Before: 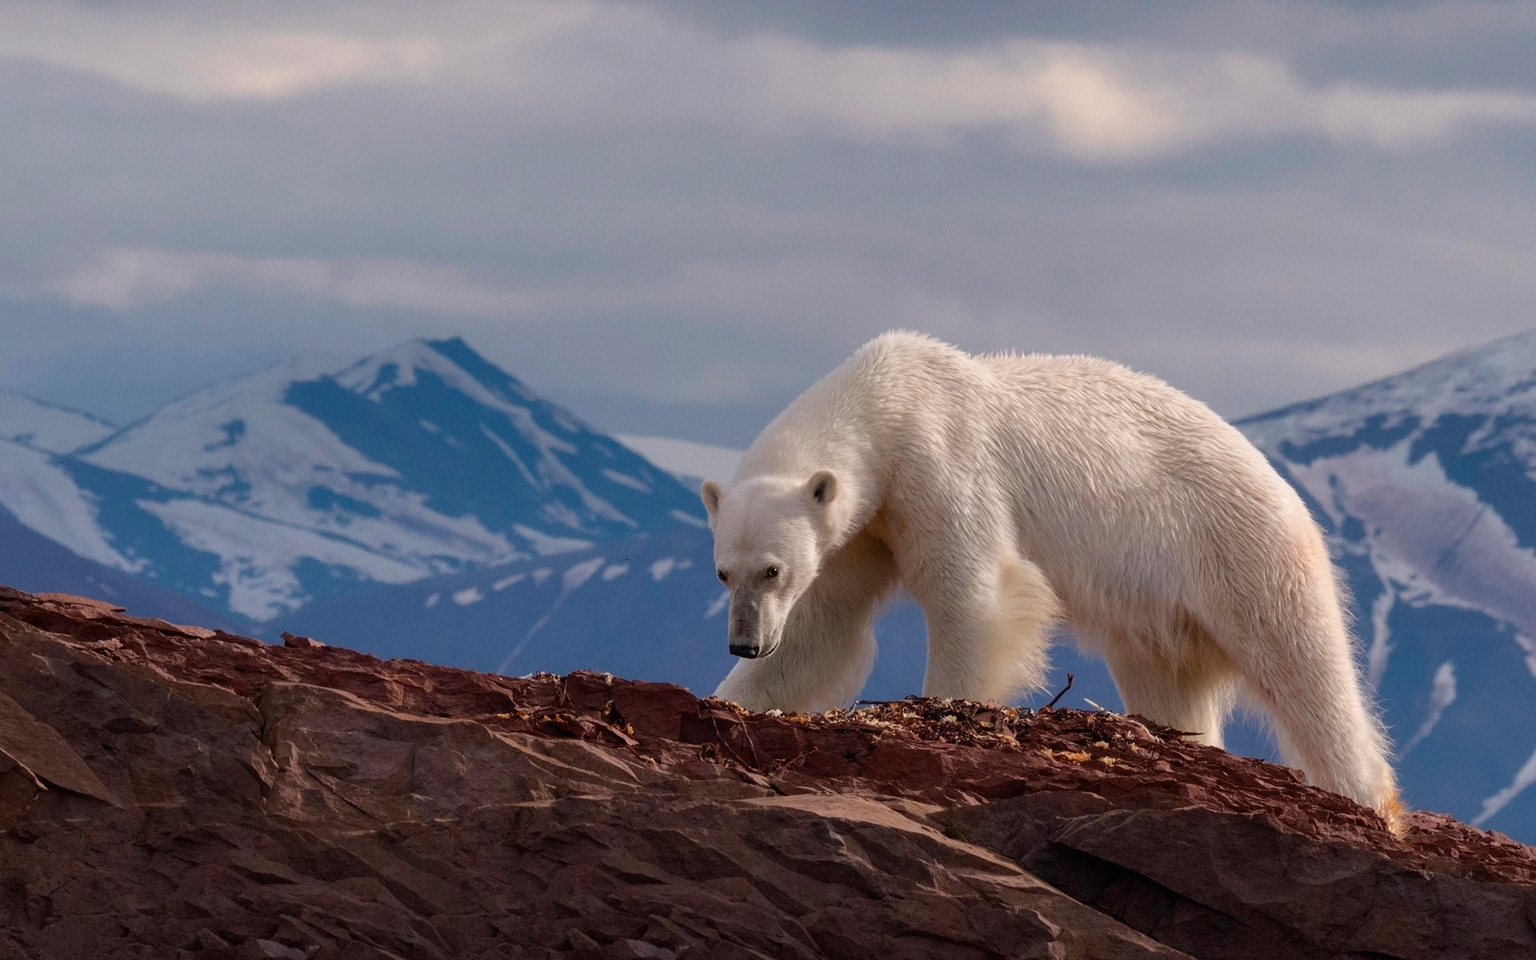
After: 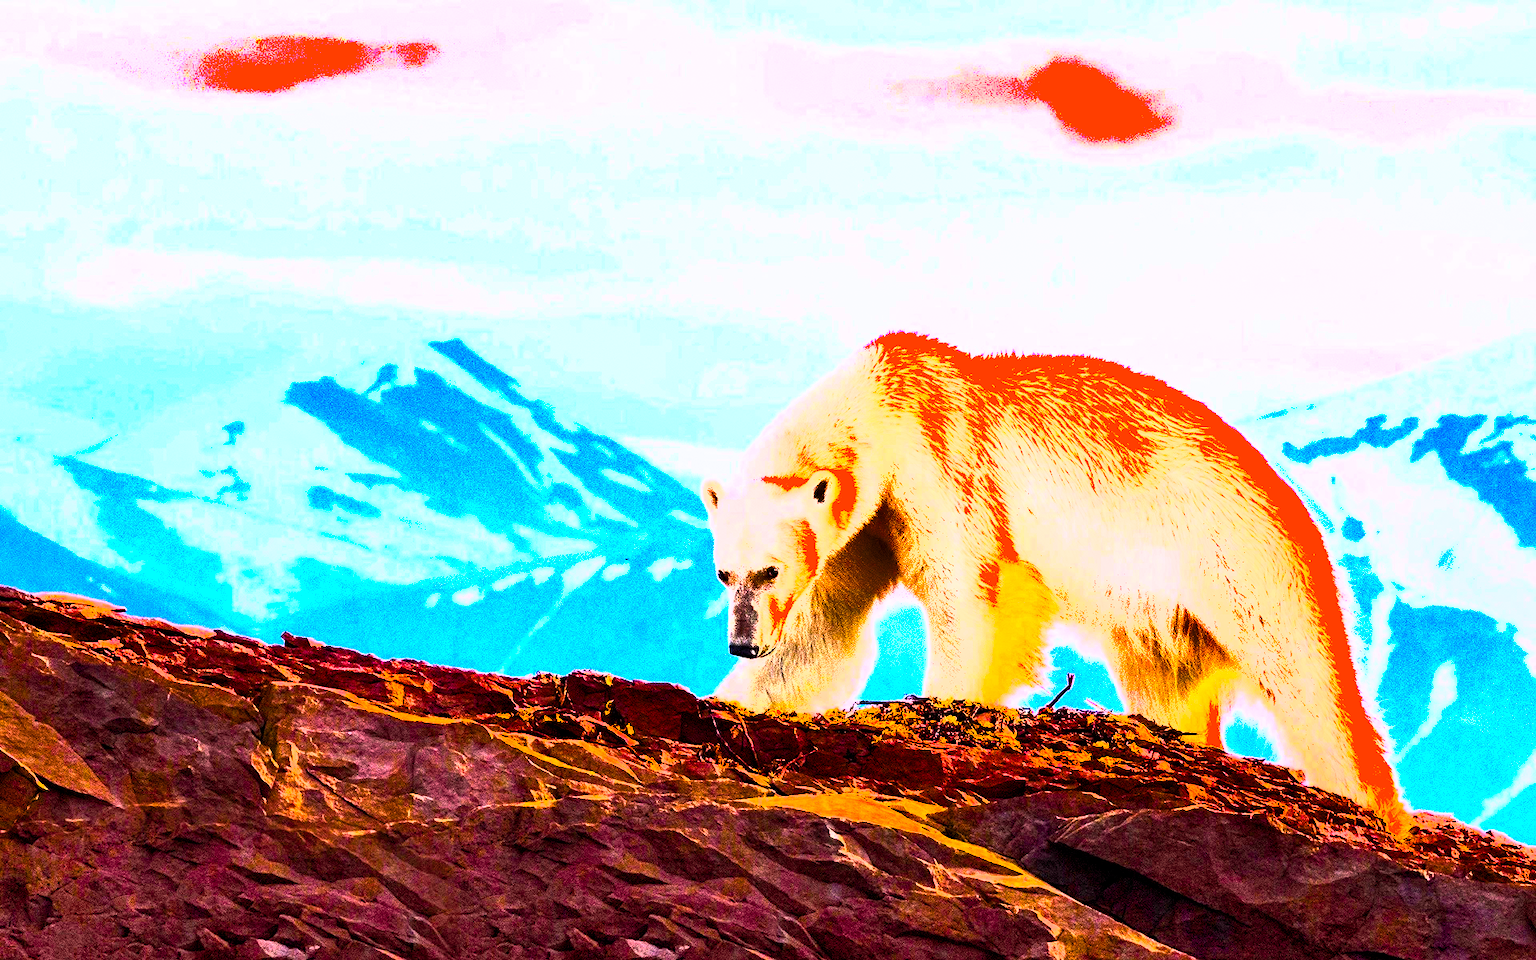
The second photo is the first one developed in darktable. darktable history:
tone equalizer: -8 EV -0.75 EV, -7 EV -0.7 EV, -6 EV -0.6 EV, -5 EV -0.4 EV, -3 EV 0.4 EV, -2 EV 0.6 EV, -1 EV 0.7 EV, +0 EV 0.75 EV, edges refinement/feathering 500, mask exposure compensation -1.57 EV, preserve details no
exposure: black level correction 0.001, exposure 1.116 EV, compensate highlight preservation false
color balance rgb: linear chroma grading › global chroma 20%, perceptual saturation grading › global saturation 65%, perceptual saturation grading › highlights 60%, perceptual saturation grading › mid-tones 50%, perceptual saturation grading › shadows 50%, perceptual brilliance grading › global brilliance 30%, perceptual brilliance grading › highlights 50%, perceptual brilliance grading › mid-tones 50%, perceptual brilliance grading › shadows -22%, global vibrance 20%
sharpen: radius 2.883, amount 0.868, threshold 47.523
shadows and highlights: low approximation 0.01, soften with gaussian
